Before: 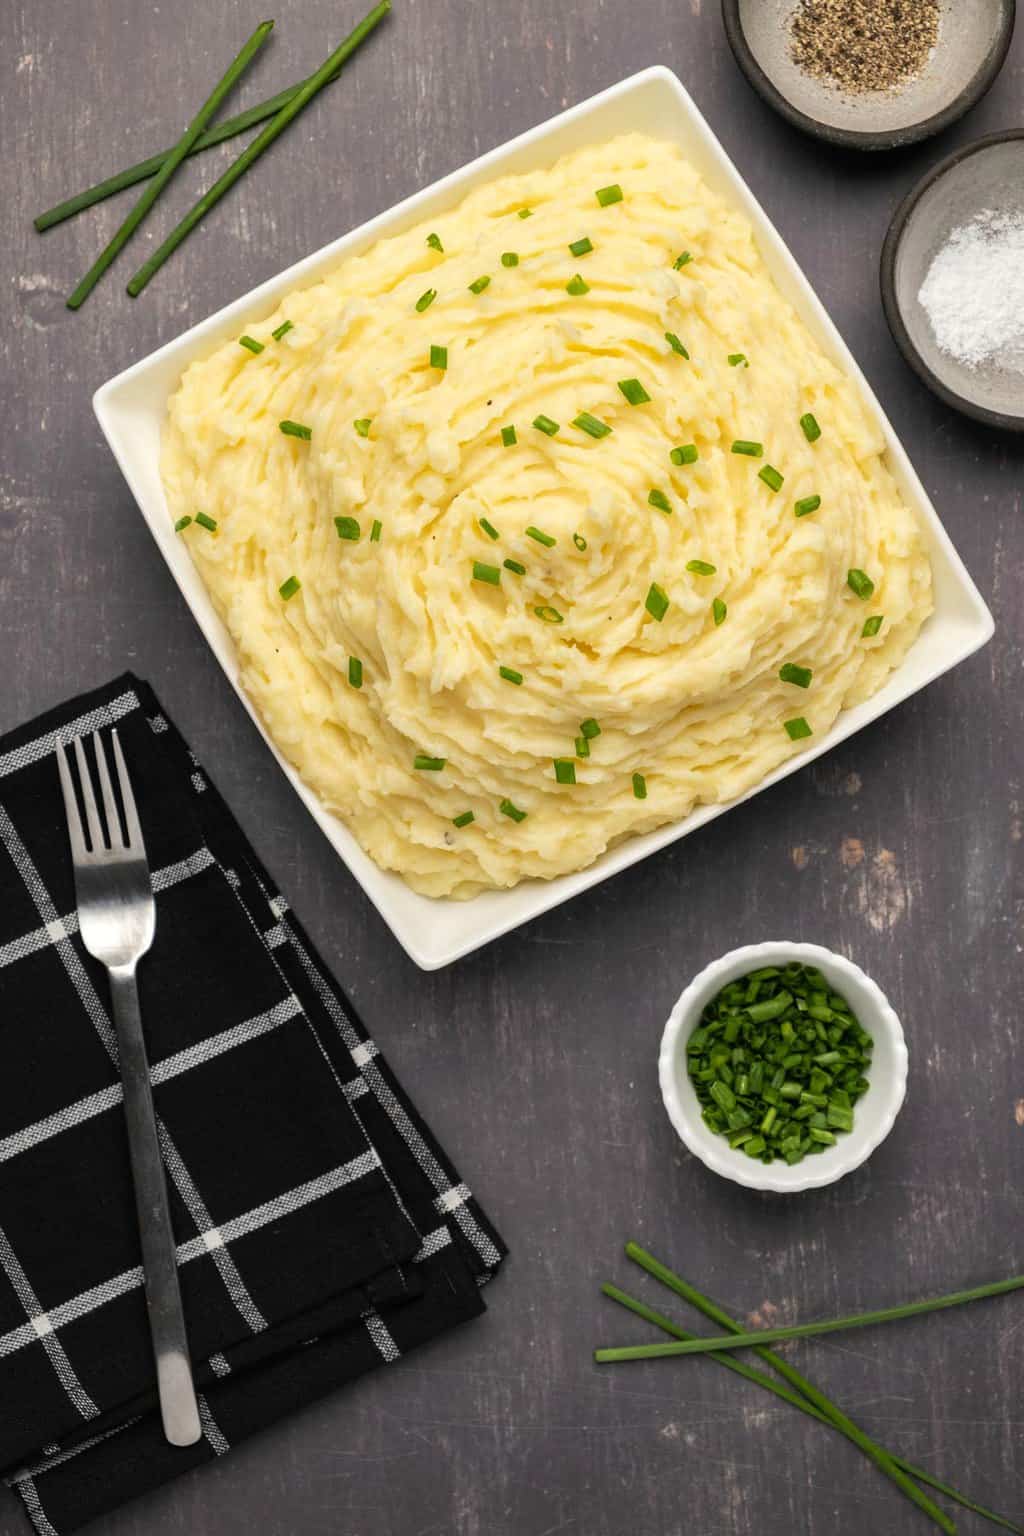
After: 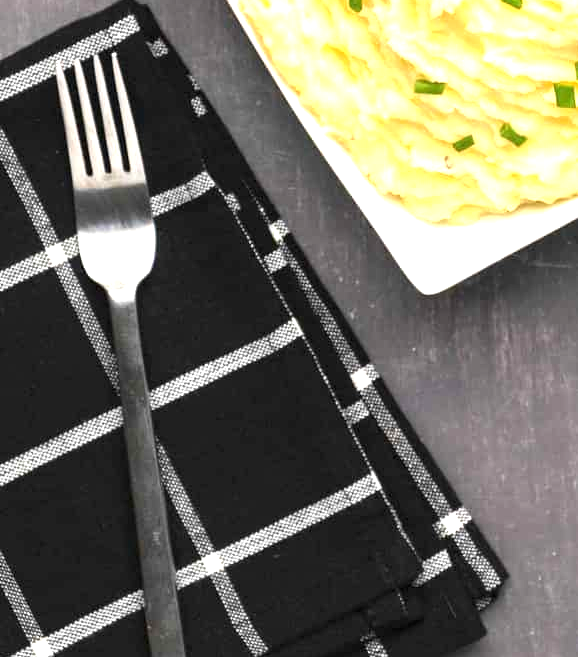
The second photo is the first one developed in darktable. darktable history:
exposure: black level correction 0, exposure 1.38 EV, compensate exposure bias true, compensate highlight preservation false
crop: top 44.026%, right 43.526%, bottom 13.181%
